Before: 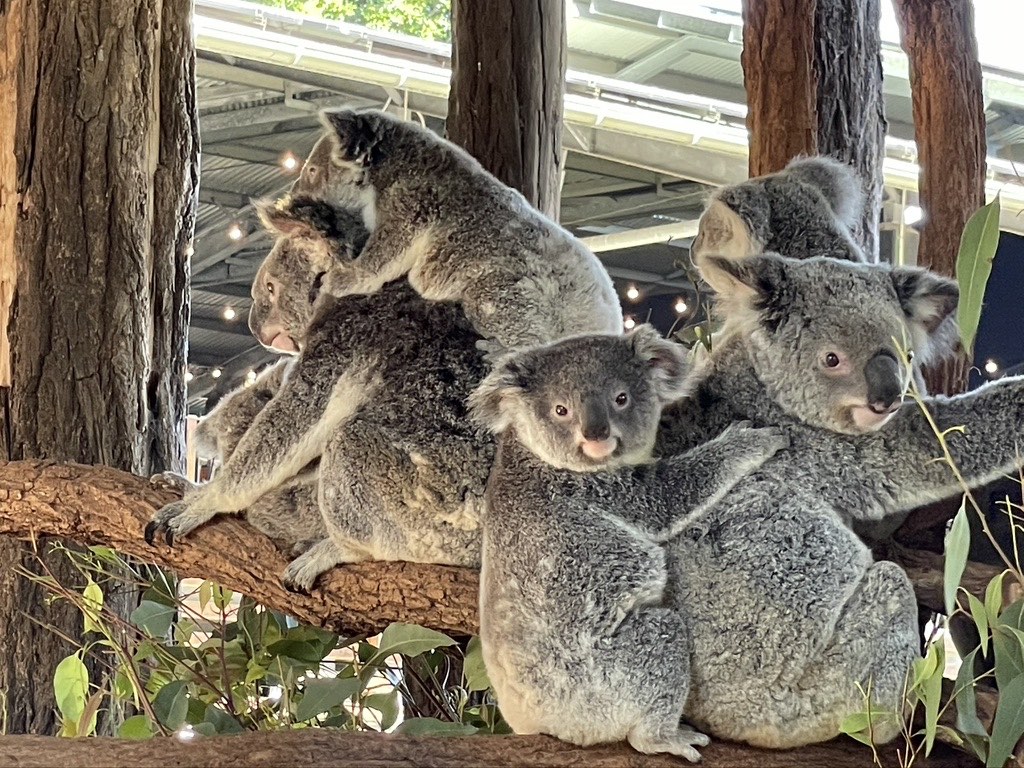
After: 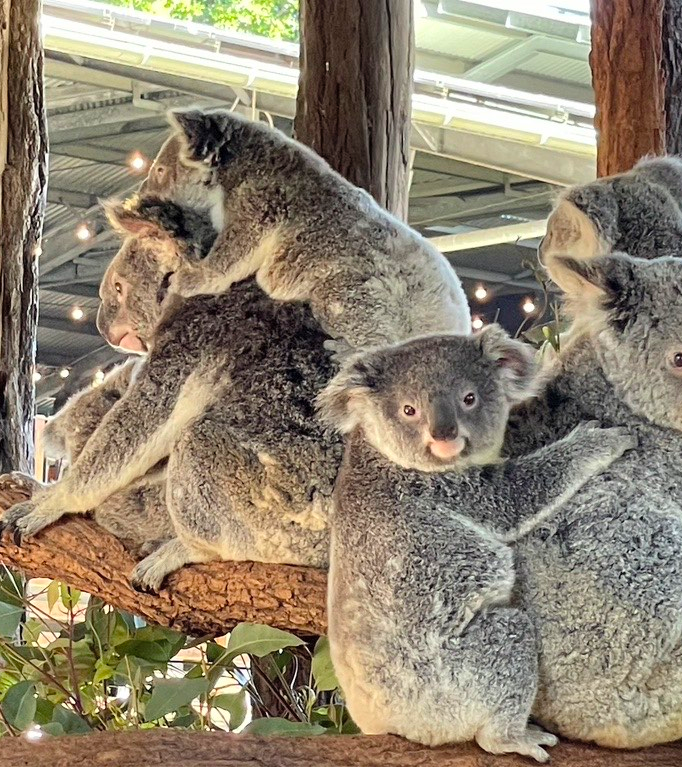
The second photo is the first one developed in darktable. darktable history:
contrast brightness saturation: brightness 0.085, saturation 0.195
crop and rotate: left 14.916%, right 18.448%
